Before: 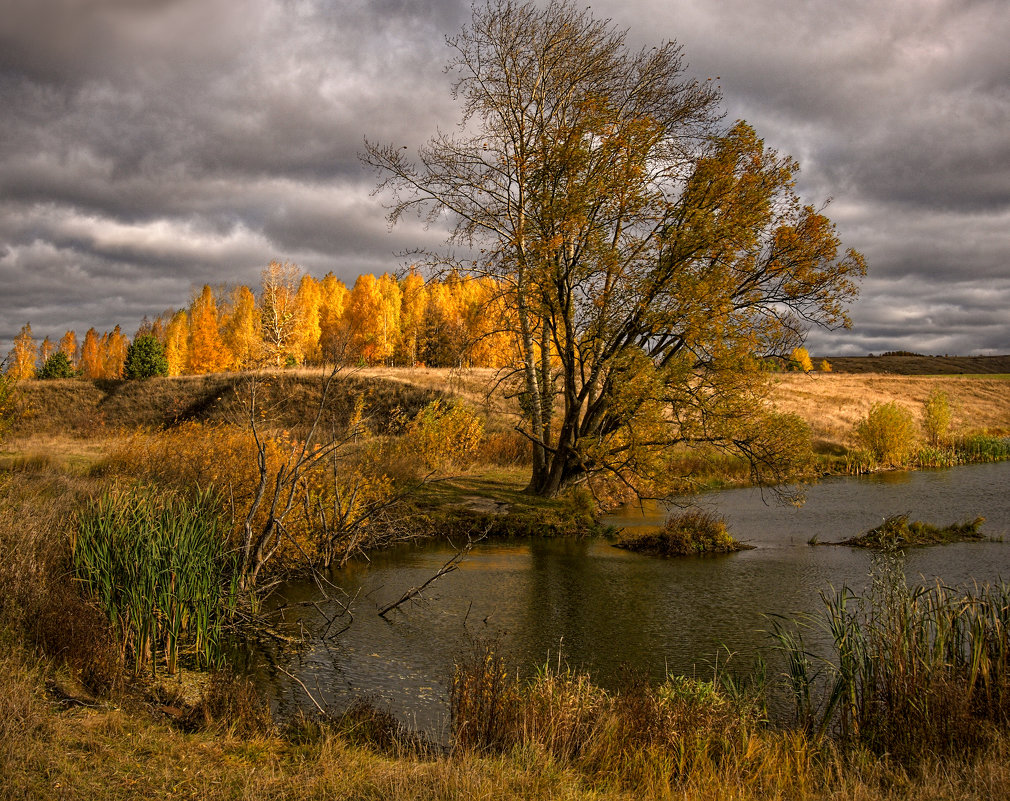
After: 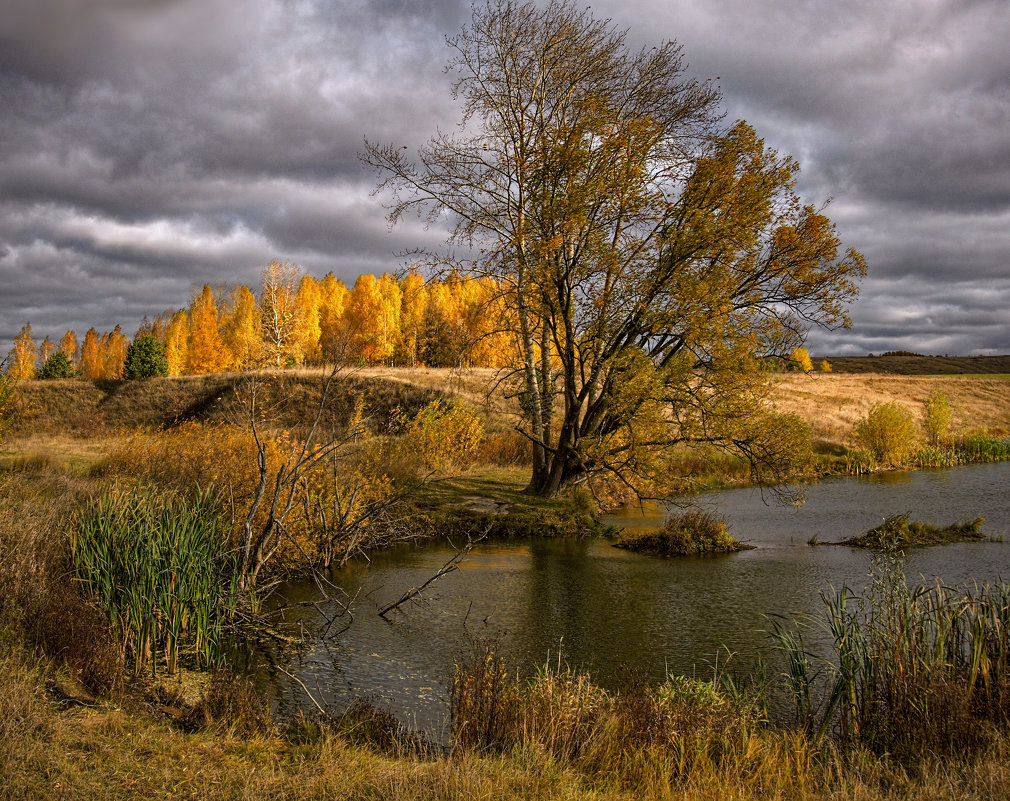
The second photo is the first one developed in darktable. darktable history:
tone equalizer: on, module defaults
shadows and highlights: shadows 32, highlights -32, soften with gaussian
white balance: red 0.954, blue 1.079
